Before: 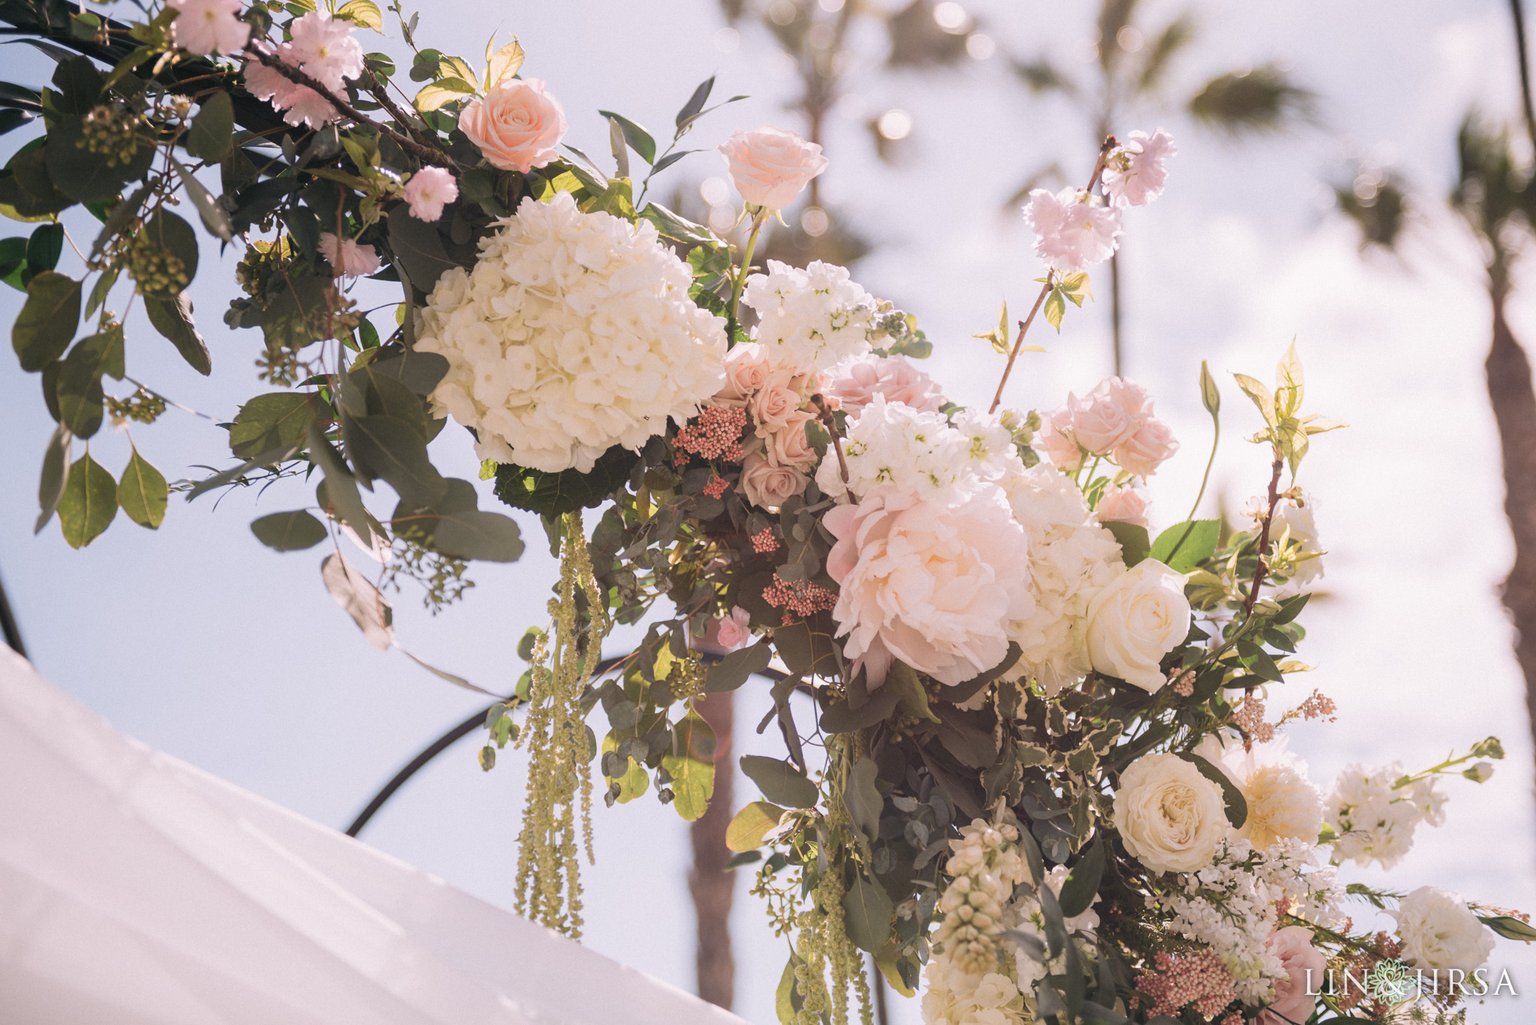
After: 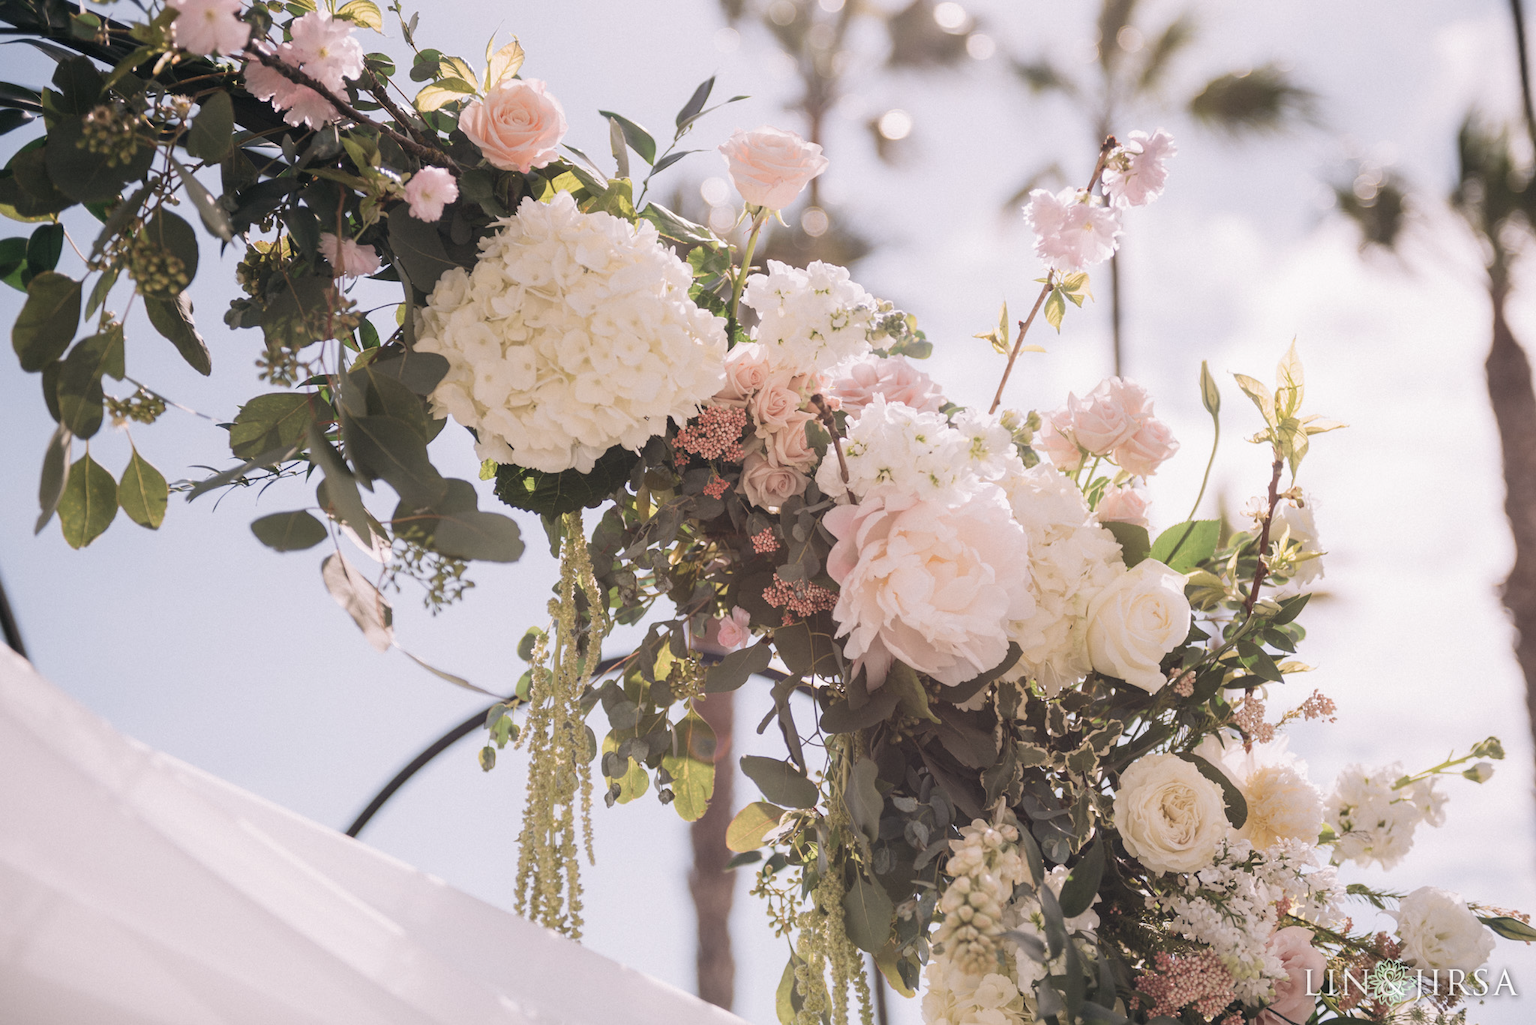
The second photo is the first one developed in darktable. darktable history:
contrast brightness saturation: saturation -0.177
